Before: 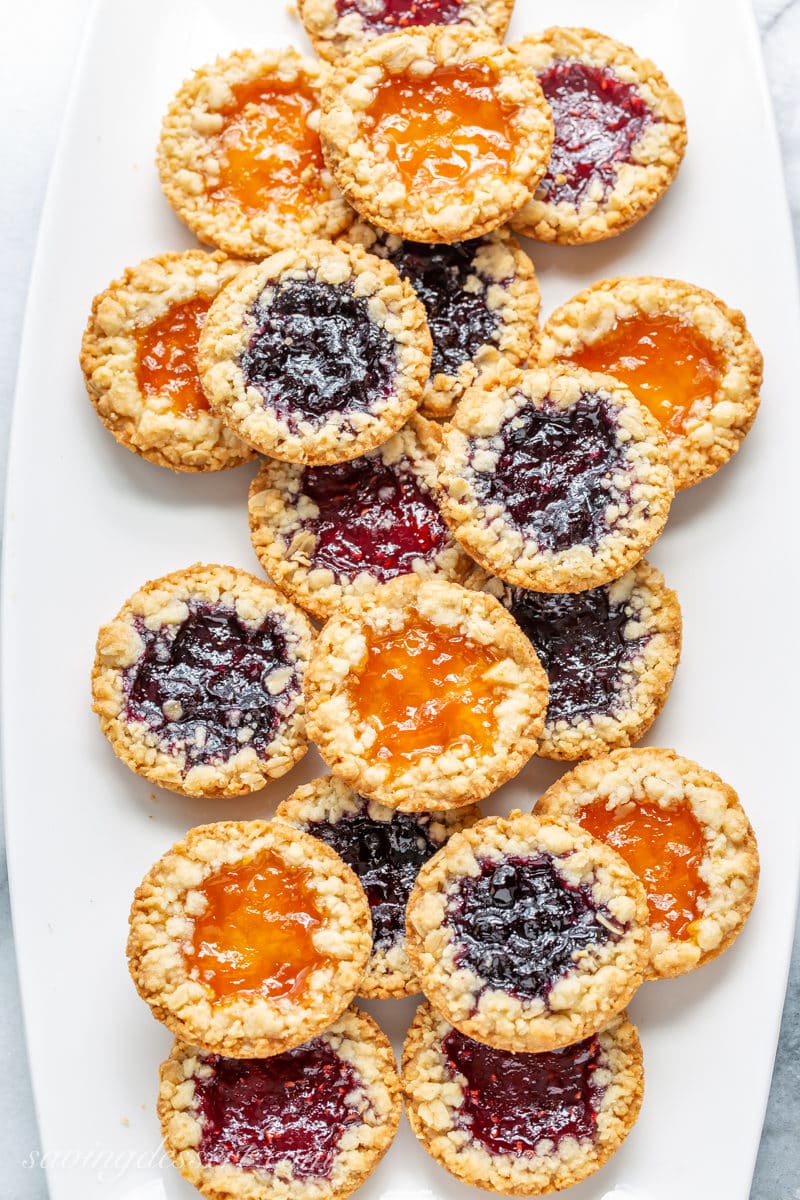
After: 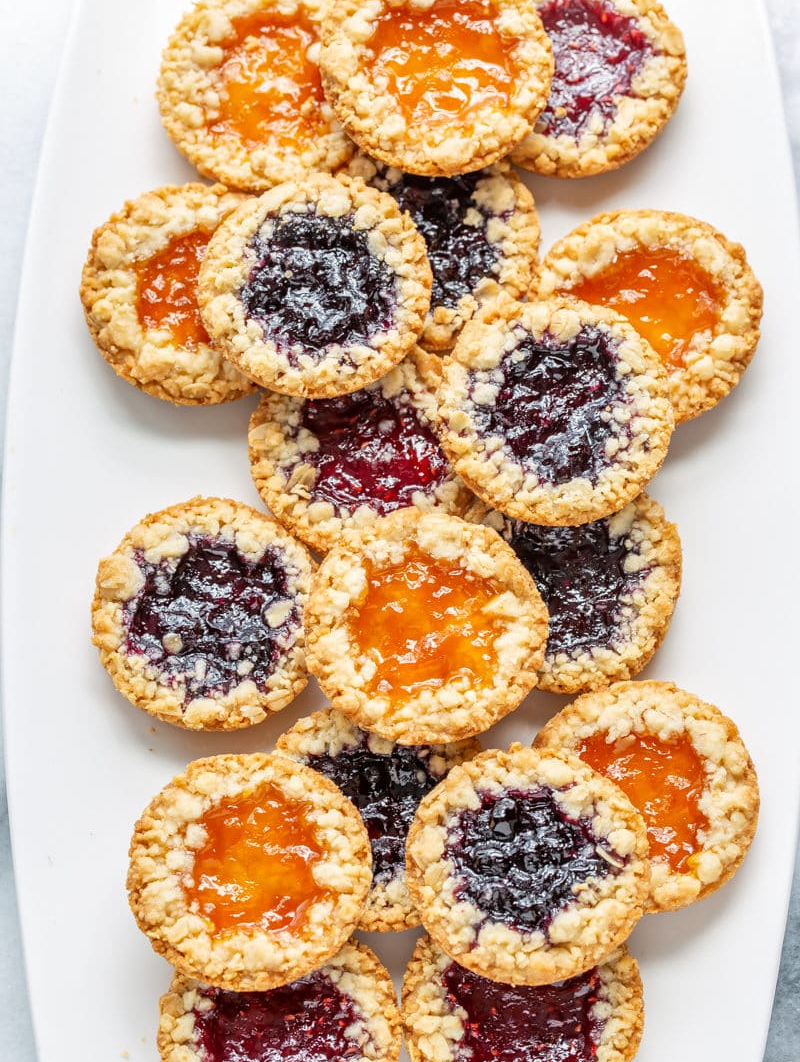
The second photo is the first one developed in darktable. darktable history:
crop and rotate: top 5.594%, bottom 5.886%
